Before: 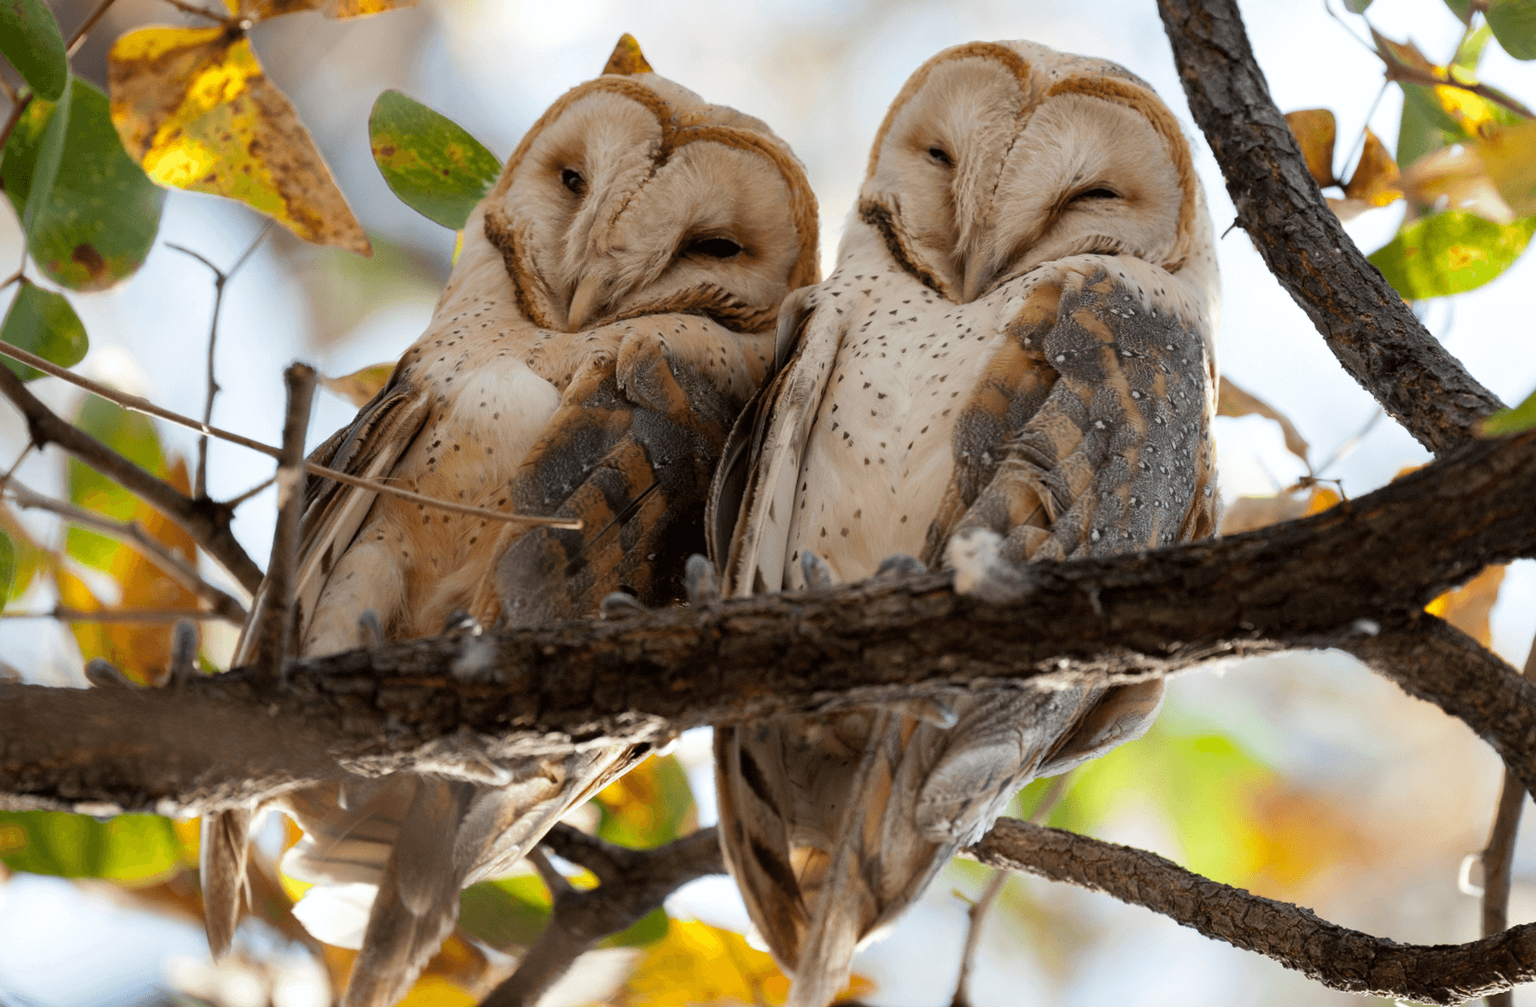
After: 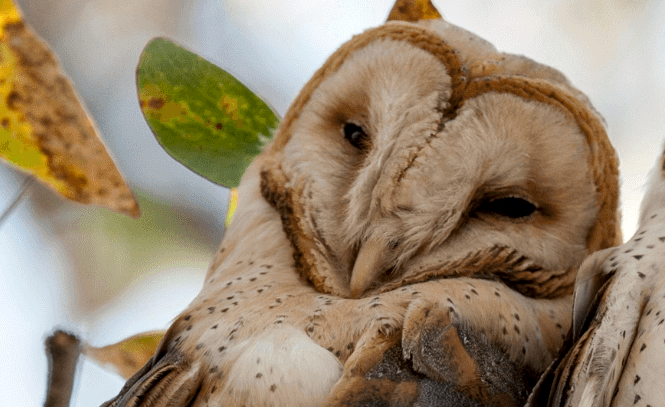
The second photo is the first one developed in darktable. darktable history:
crop: left 15.787%, top 5.463%, right 43.889%, bottom 56.899%
local contrast: on, module defaults
